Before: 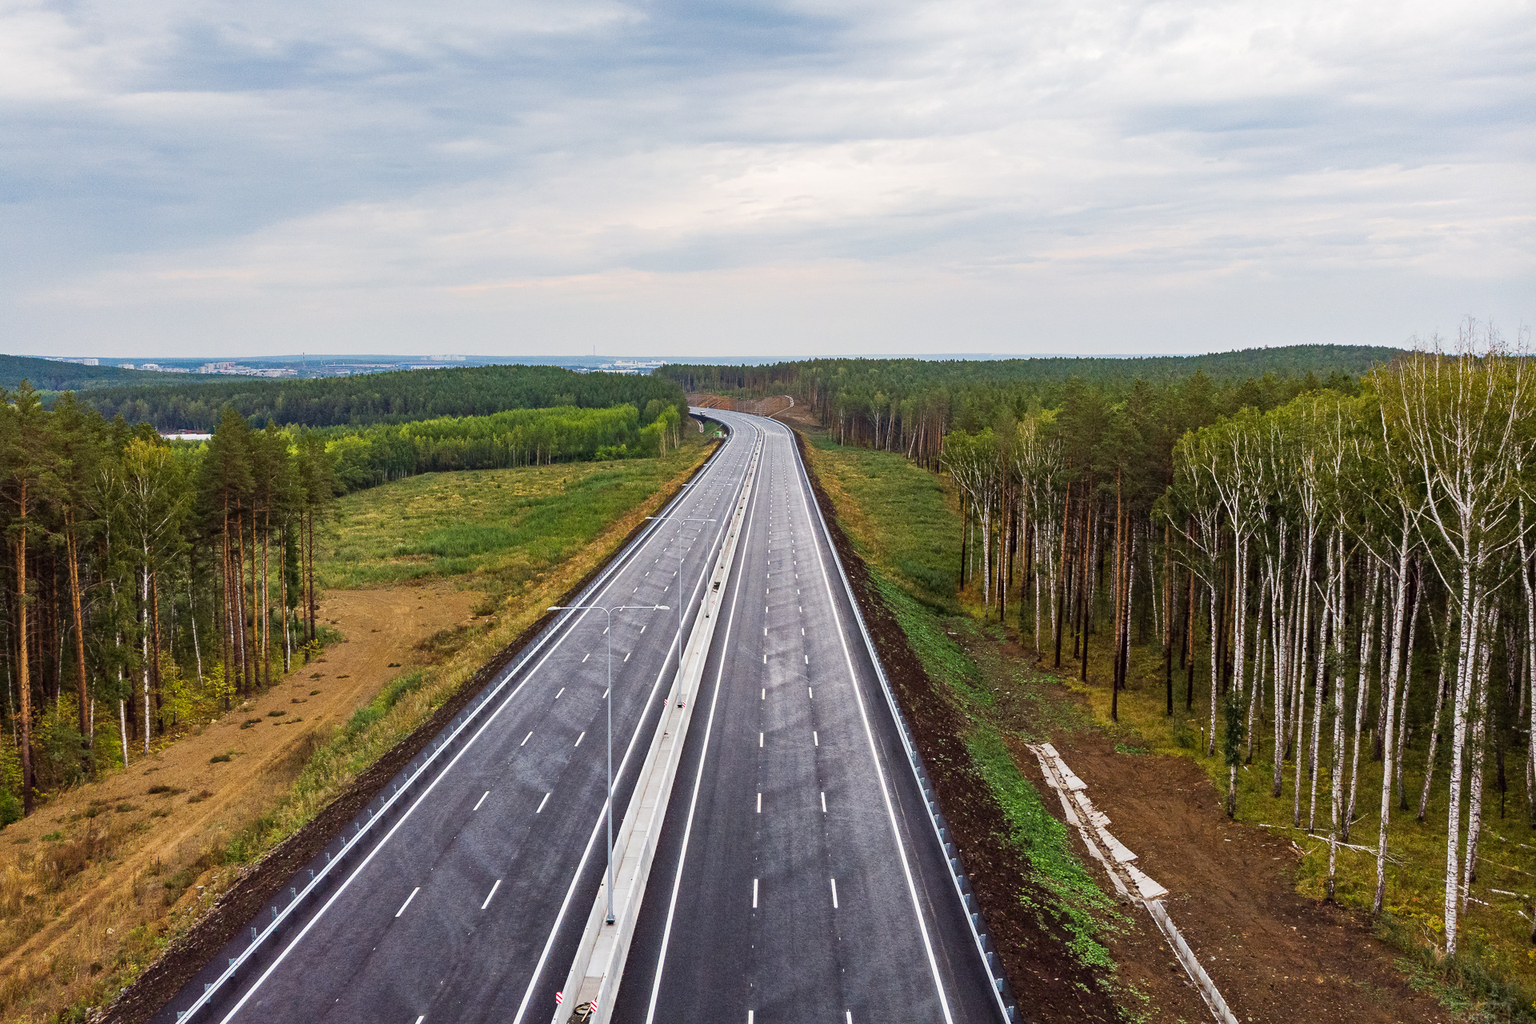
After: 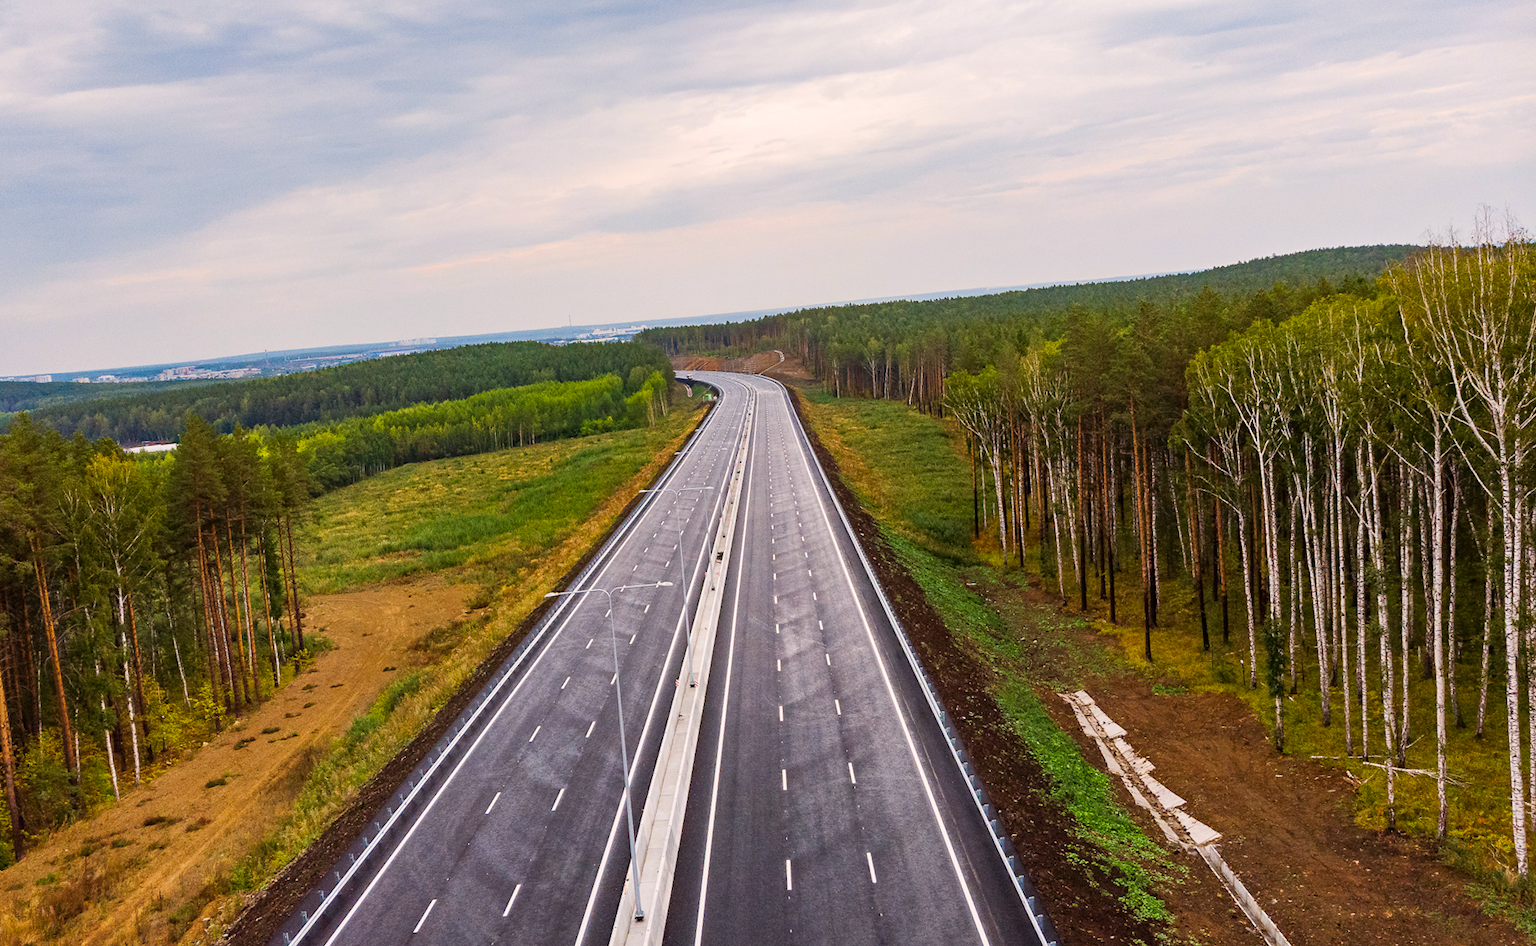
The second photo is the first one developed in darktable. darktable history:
rotate and perspective: rotation -5°, crop left 0.05, crop right 0.952, crop top 0.11, crop bottom 0.89
color balance: mode lift, gamma, gain (sRGB), lift [1, 0.99, 1.01, 0.992], gamma [1, 1.037, 0.974, 0.963]
color correction: highlights a* 3.22, highlights b* 1.93, saturation 1.19
